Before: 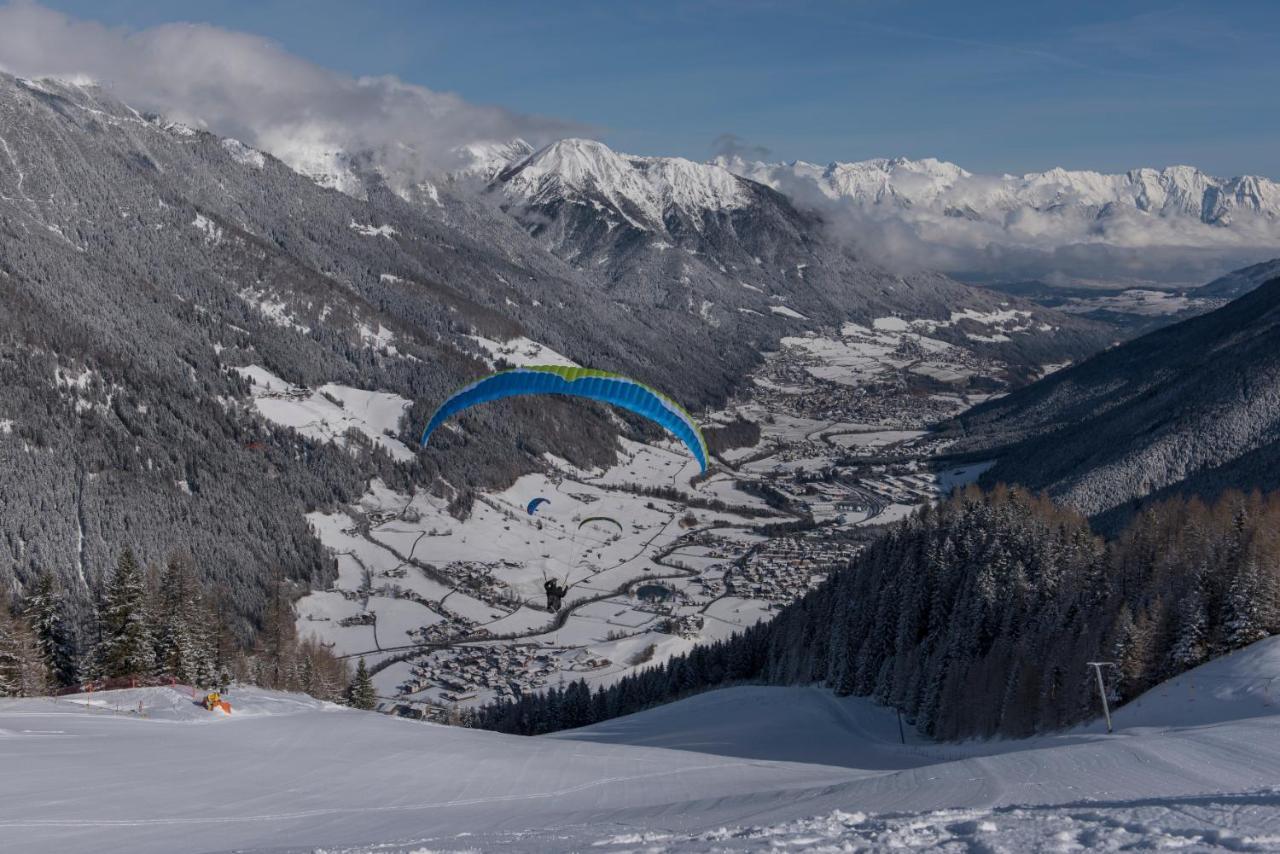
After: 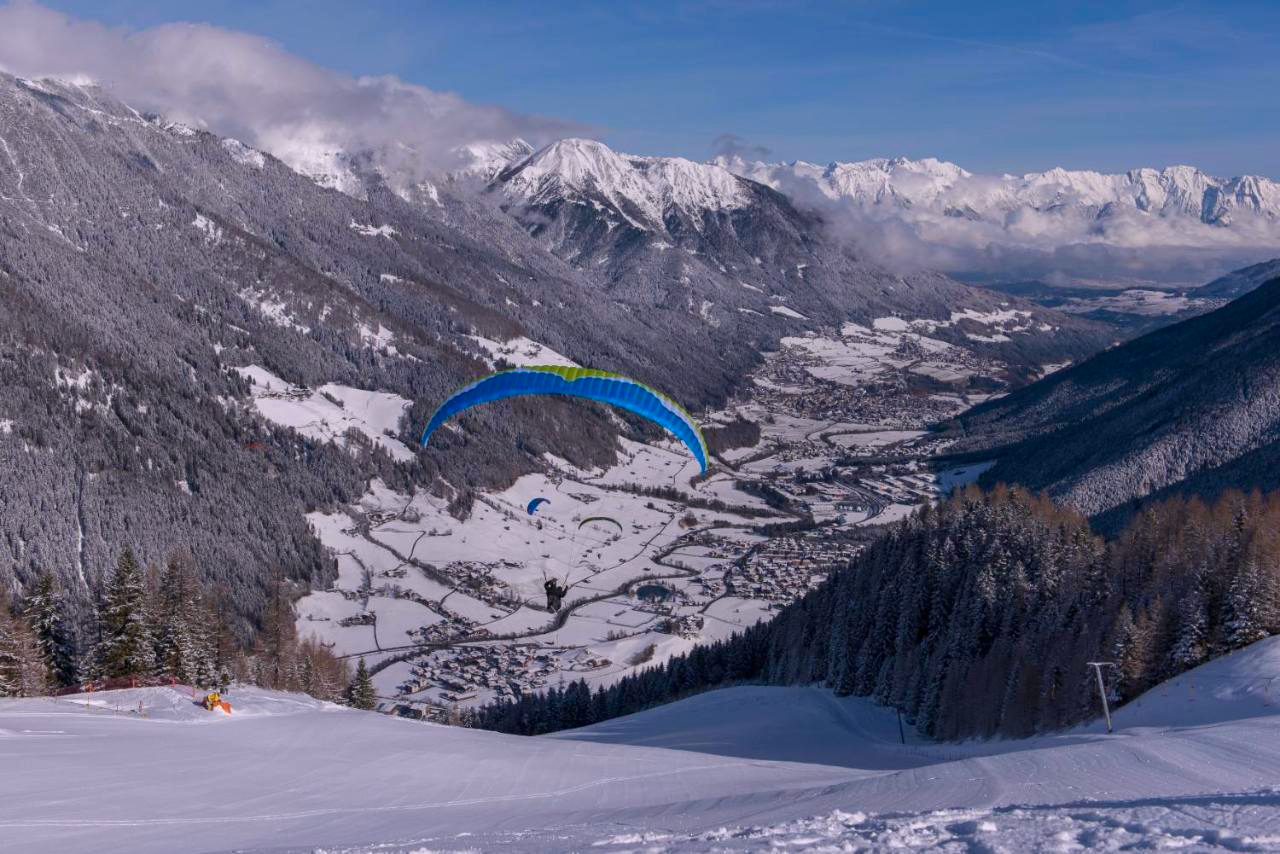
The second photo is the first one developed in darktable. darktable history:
white balance: red 1.05, blue 1.072
color balance rgb: linear chroma grading › shadows 32%, linear chroma grading › global chroma -2%, linear chroma grading › mid-tones 4%, perceptual saturation grading › global saturation -2%, perceptual saturation grading › highlights -8%, perceptual saturation grading › mid-tones 8%, perceptual saturation grading › shadows 4%, perceptual brilliance grading › highlights 8%, perceptual brilliance grading › mid-tones 4%, perceptual brilliance grading › shadows 2%, global vibrance 16%, saturation formula JzAzBz (2021)
